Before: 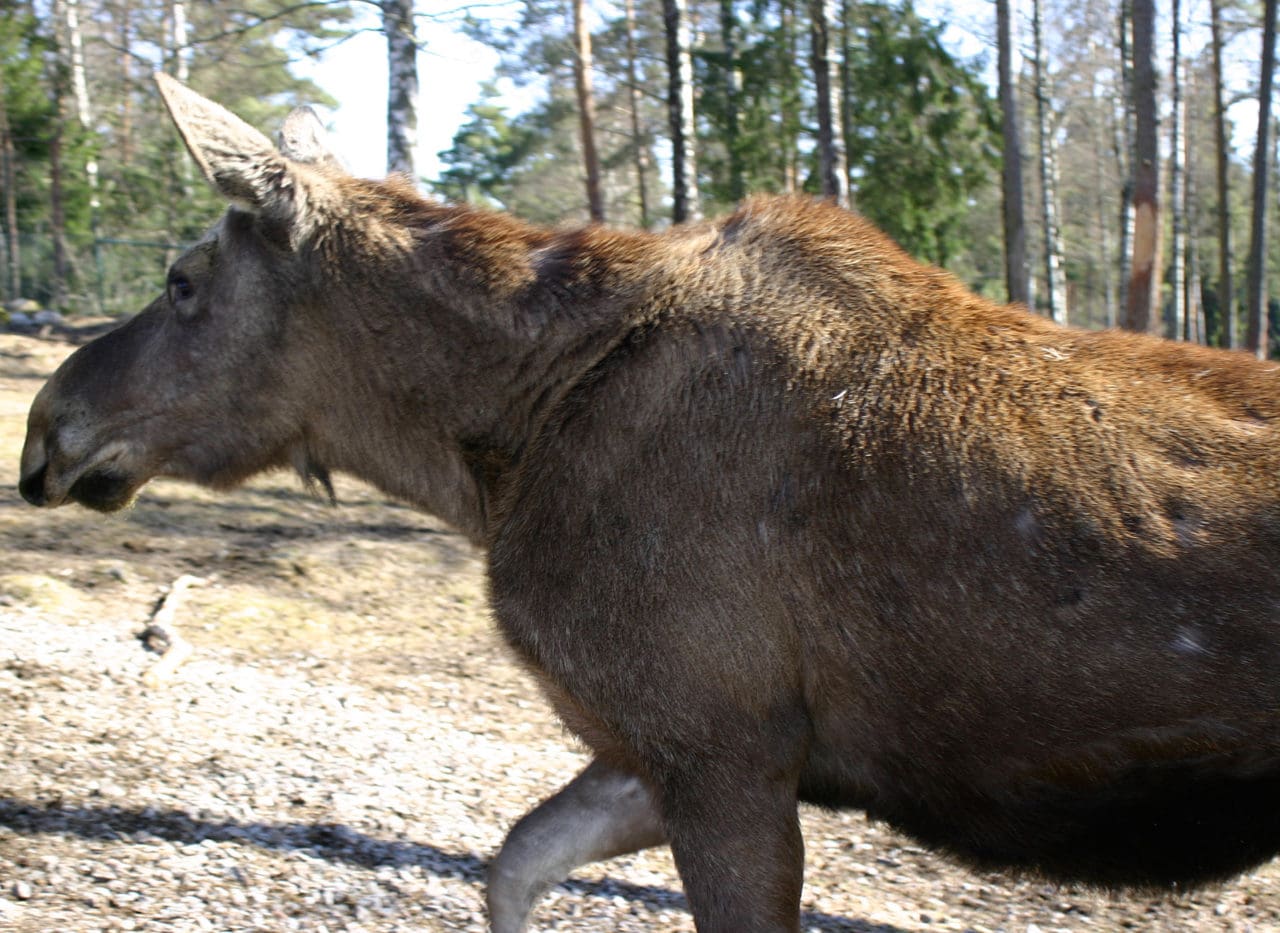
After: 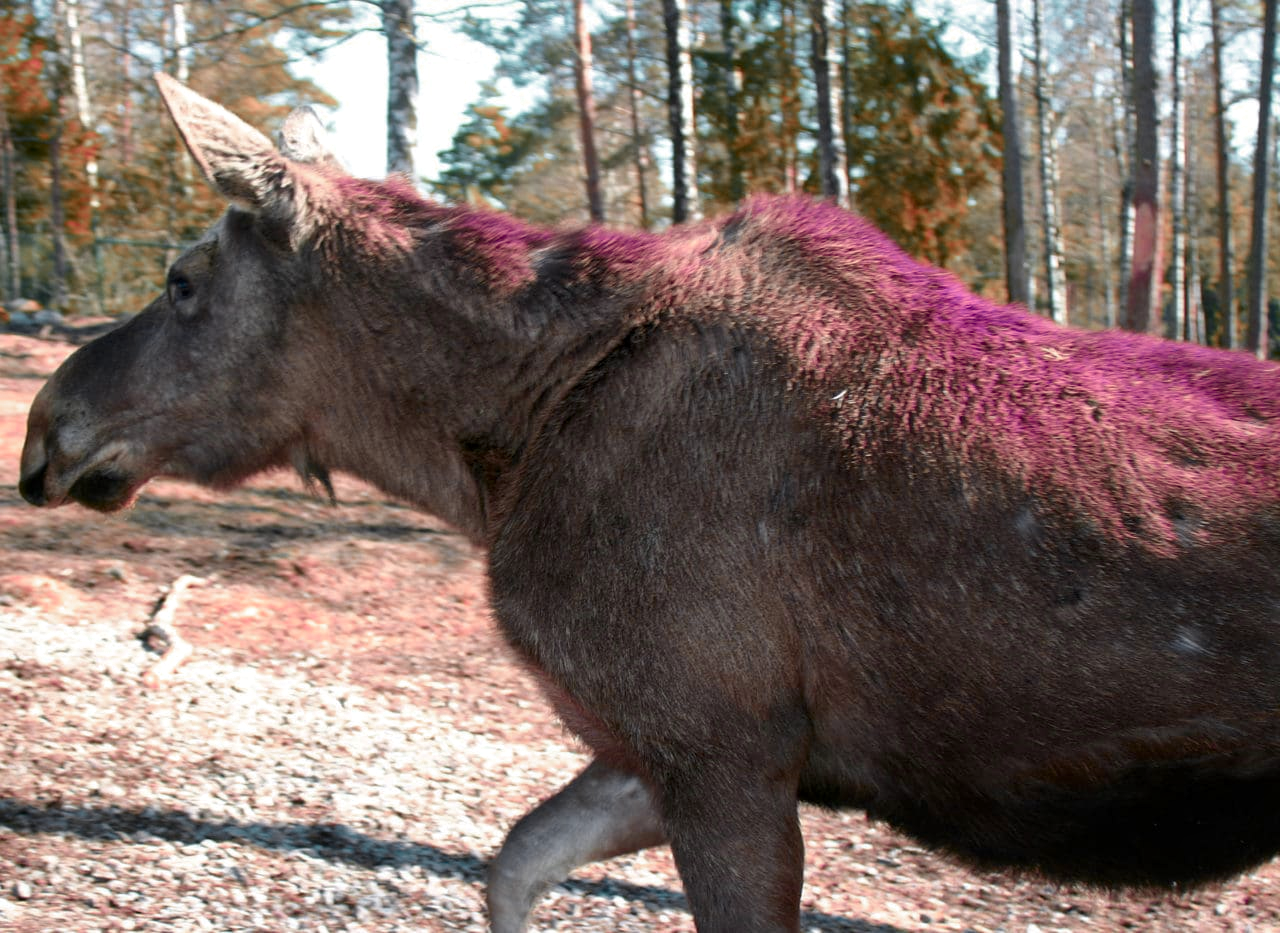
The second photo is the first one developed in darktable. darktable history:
color zones: curves: ch0 [(0.826, 0.353)]; ch1 [(0.242, 0.647) (0.889, 0.342)]; ch2 [(0.246, 0.089) (0.969, 0.068)]
local contrast: mode bilateral grid, contrast 20, coarseness 50, detail 120%, midtone range 0.2
